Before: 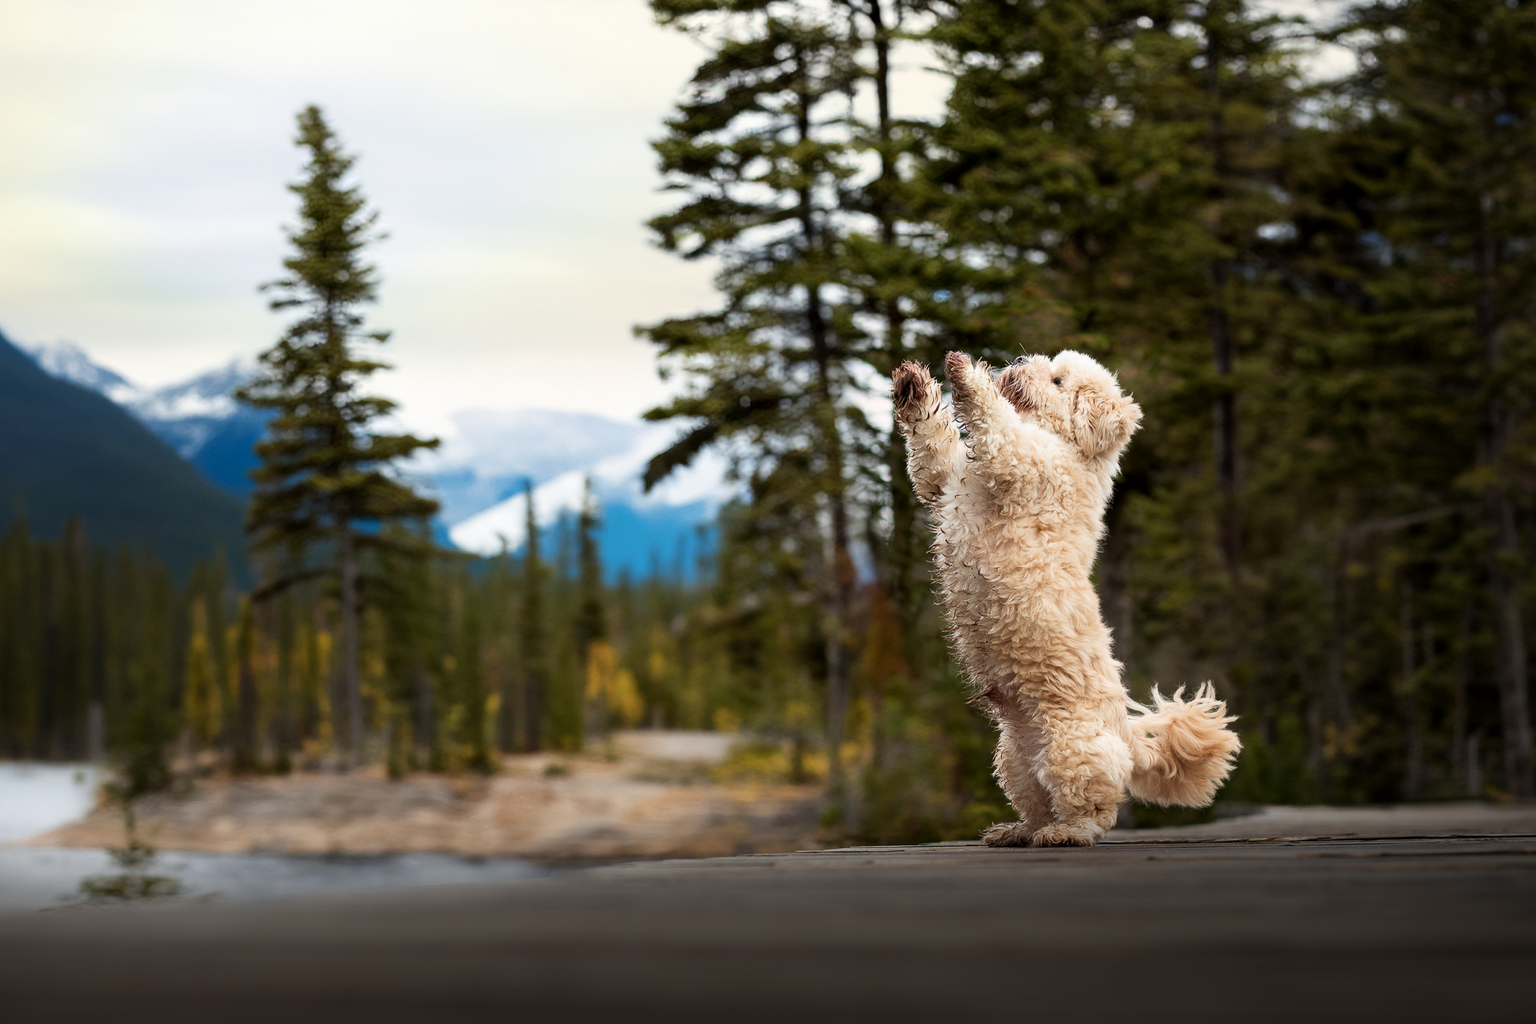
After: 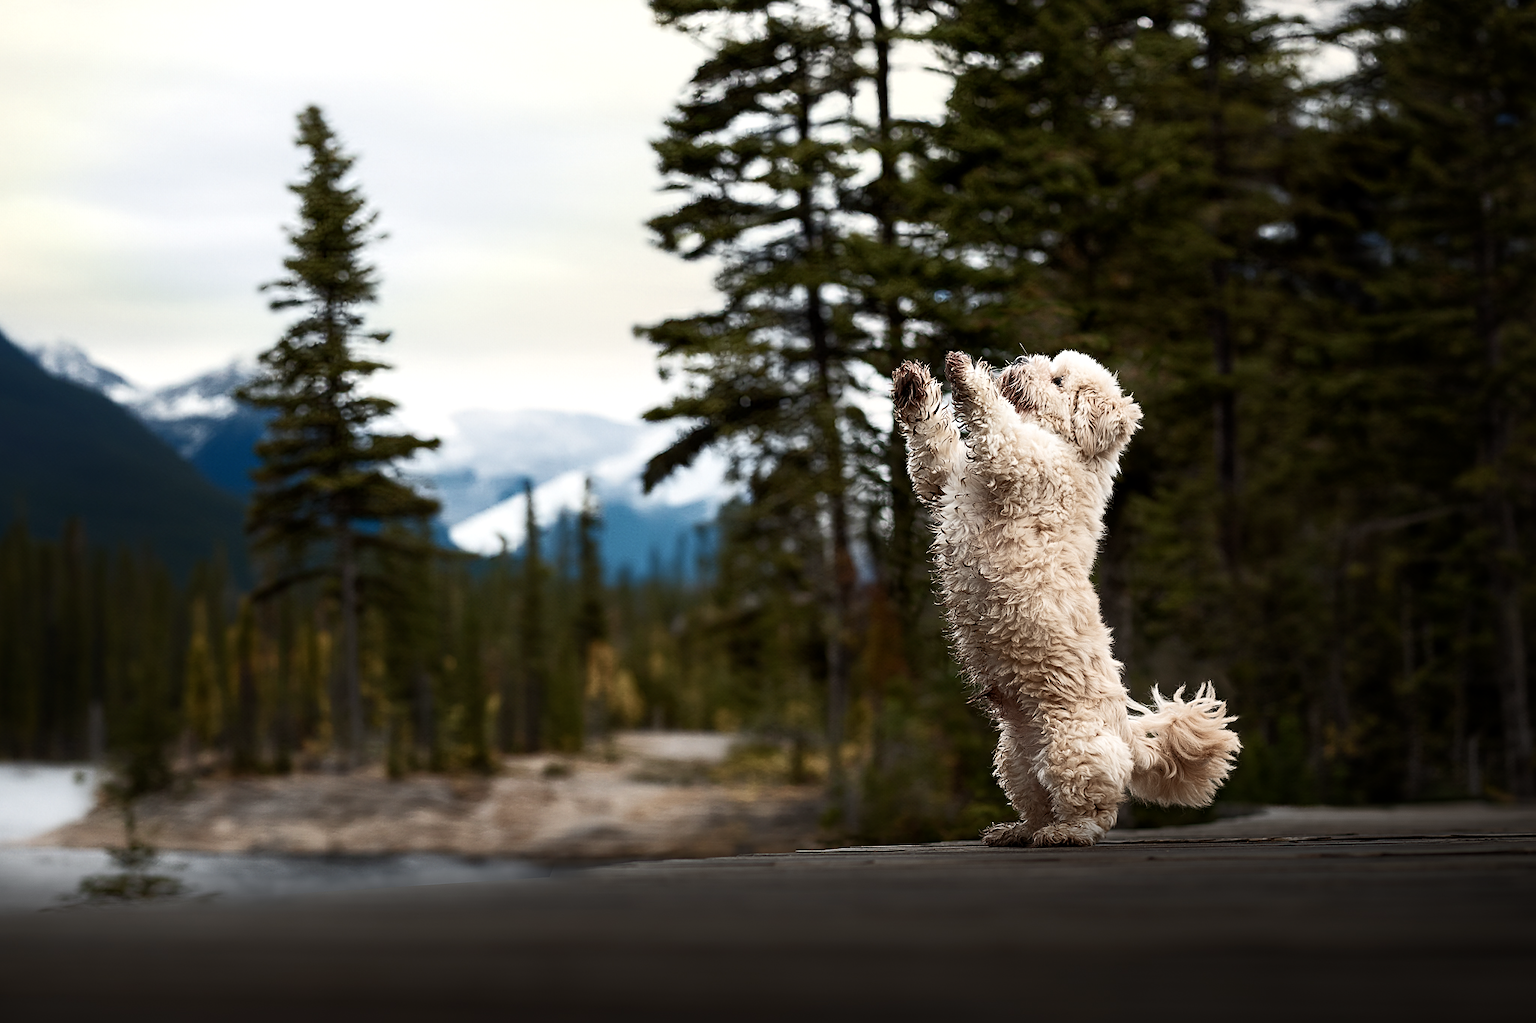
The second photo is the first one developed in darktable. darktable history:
sharpen: on, module defaults
color balance rgb: perceptual saturation grading › highlights -31.88%, perceptual saturation grading › mid-tones 5.8%, perceptual saturation grading › shadows 18.12%, perceptual brilliance grading › highlights 3.62%, perceptual brilliance grading › mid-tones -18.12%, perceptual brilliance grading › shadows -41.3%
